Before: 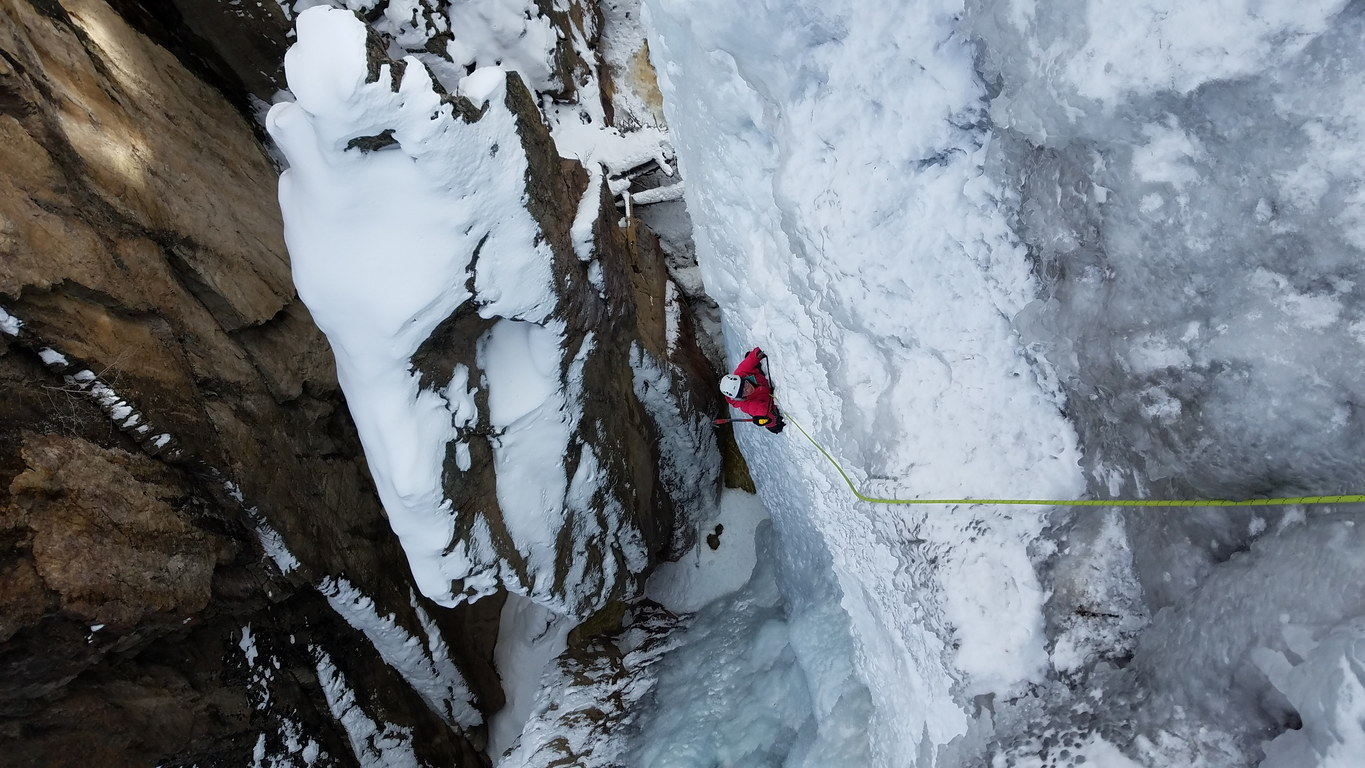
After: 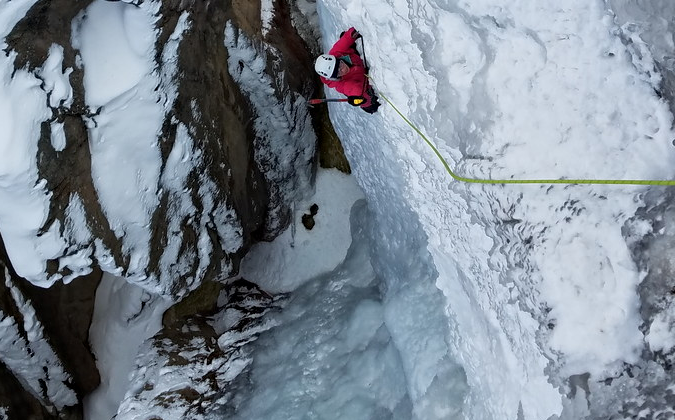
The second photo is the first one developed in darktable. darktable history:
crop: left 29.672%, top 41.786%, right 20.851%, bottom 3.487%
contrast equalizer: y [[0.5, 0.5, 0.544, 0.569, 0.5, 0.5], [0.5 ×6], [0.5 ×6], [0 ×6], [0 ×6]]
